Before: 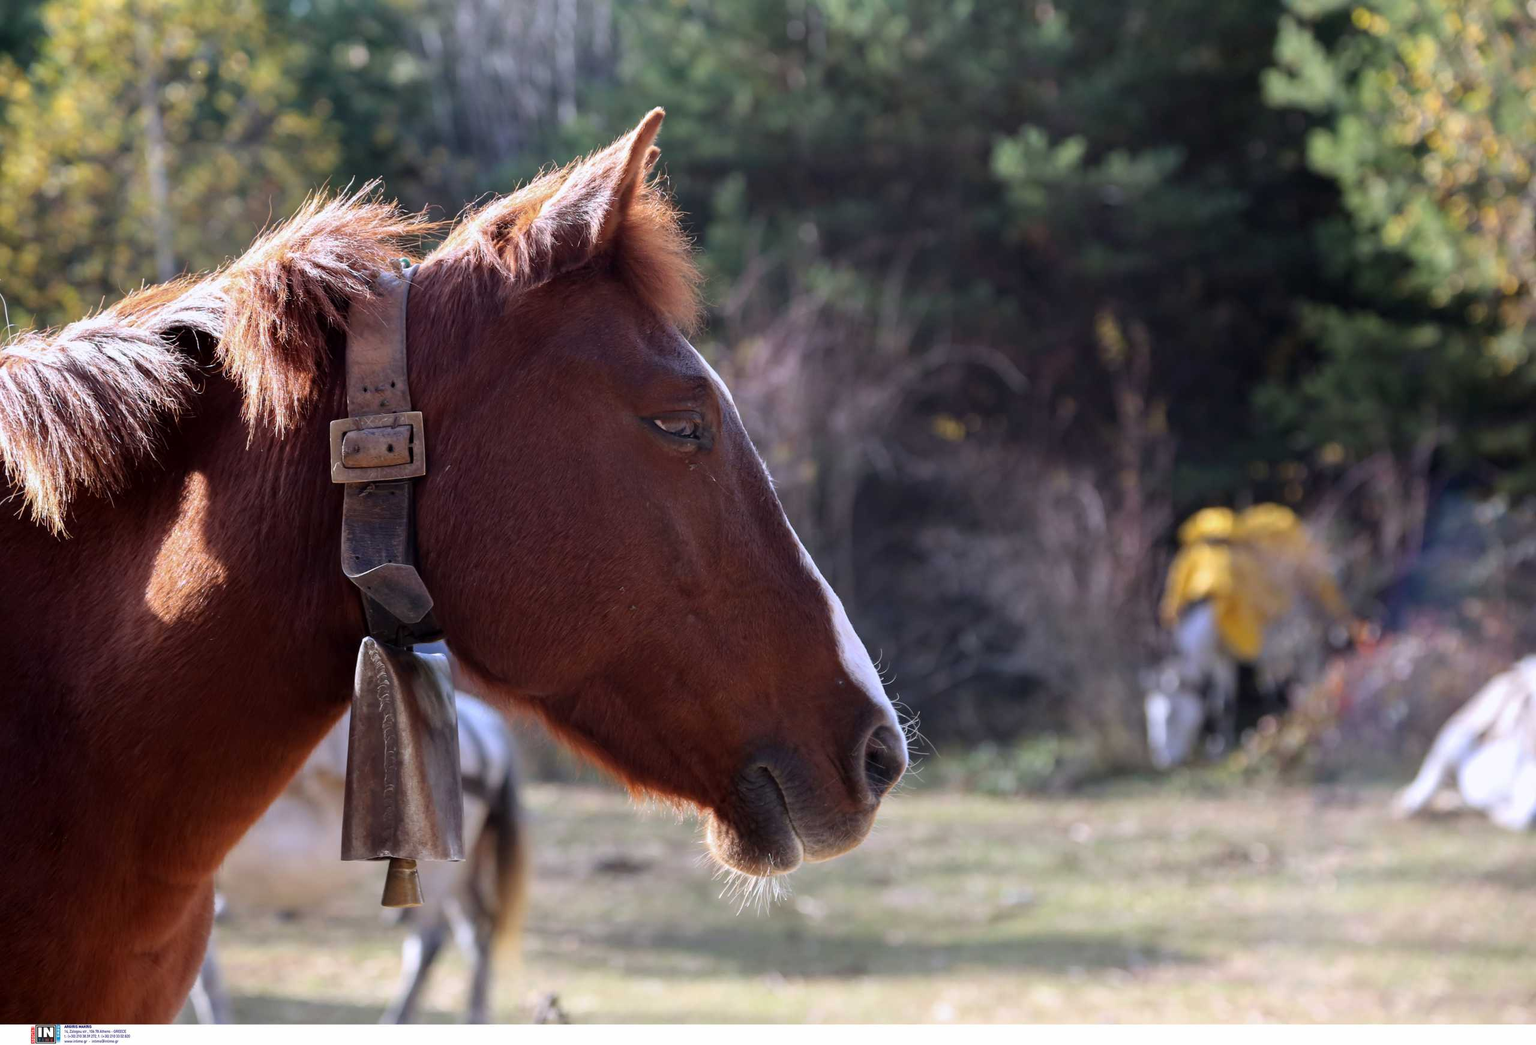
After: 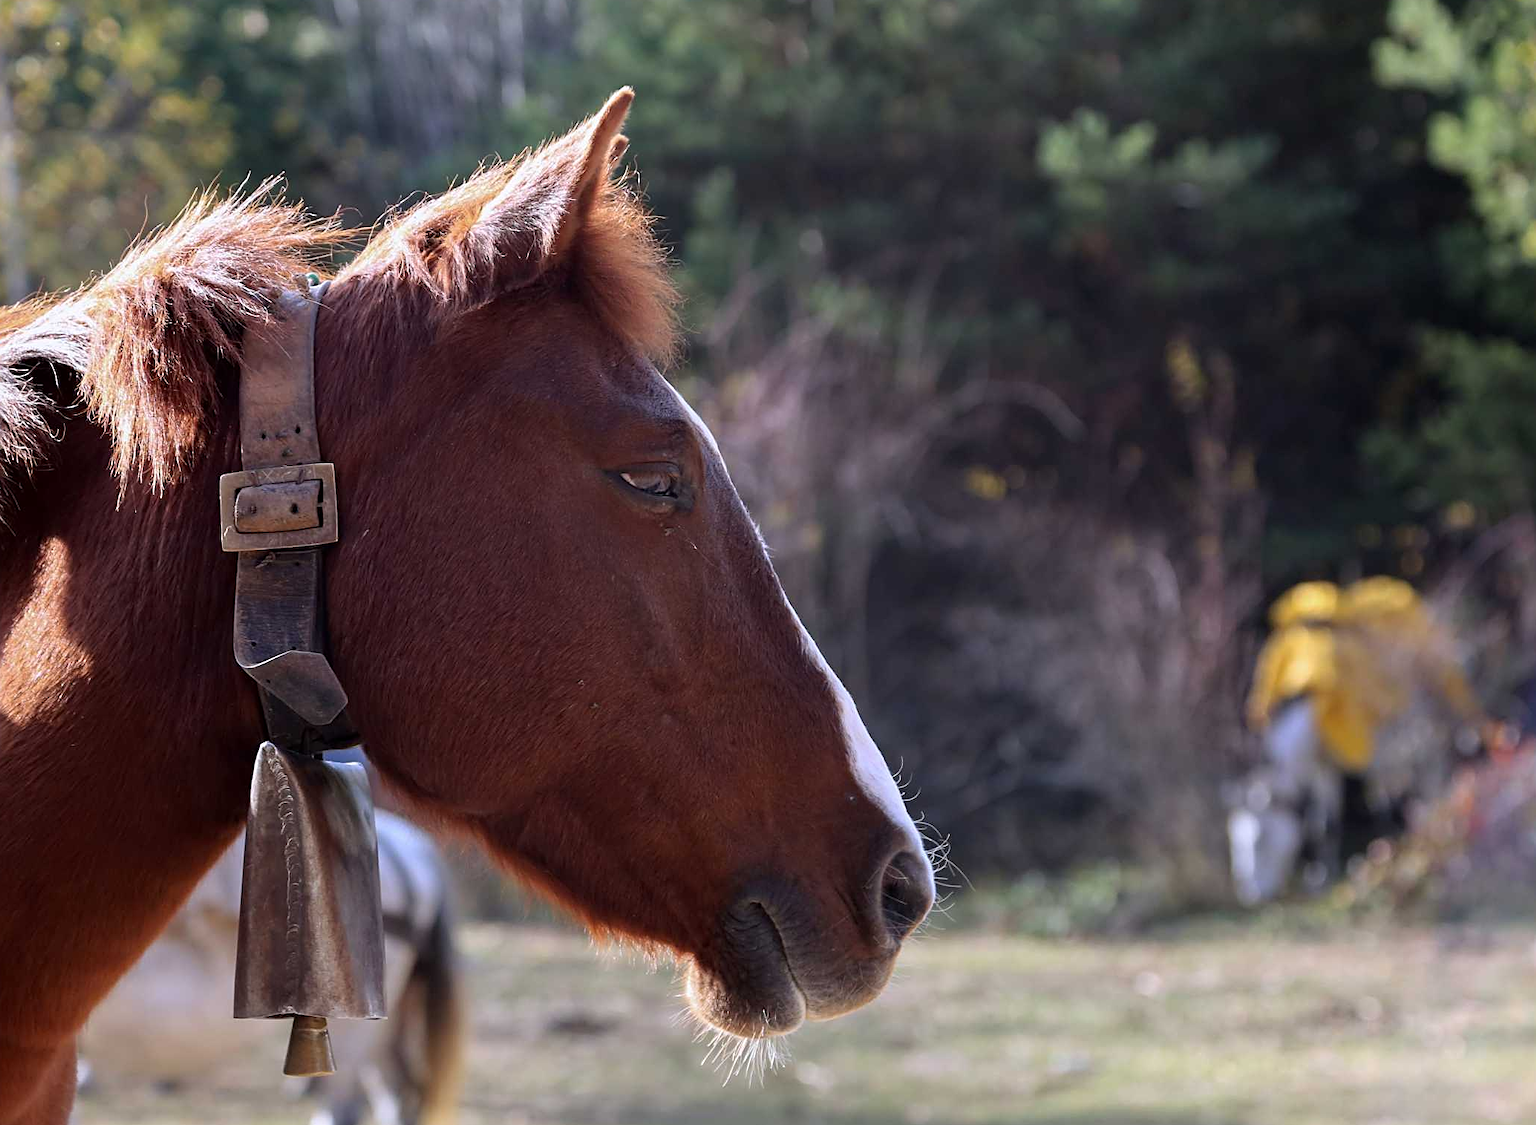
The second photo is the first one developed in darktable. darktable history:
crop: left 9.928%, top 3.588%, right 9.213%, bottom 9.295%
sharpen: on, module defaults
